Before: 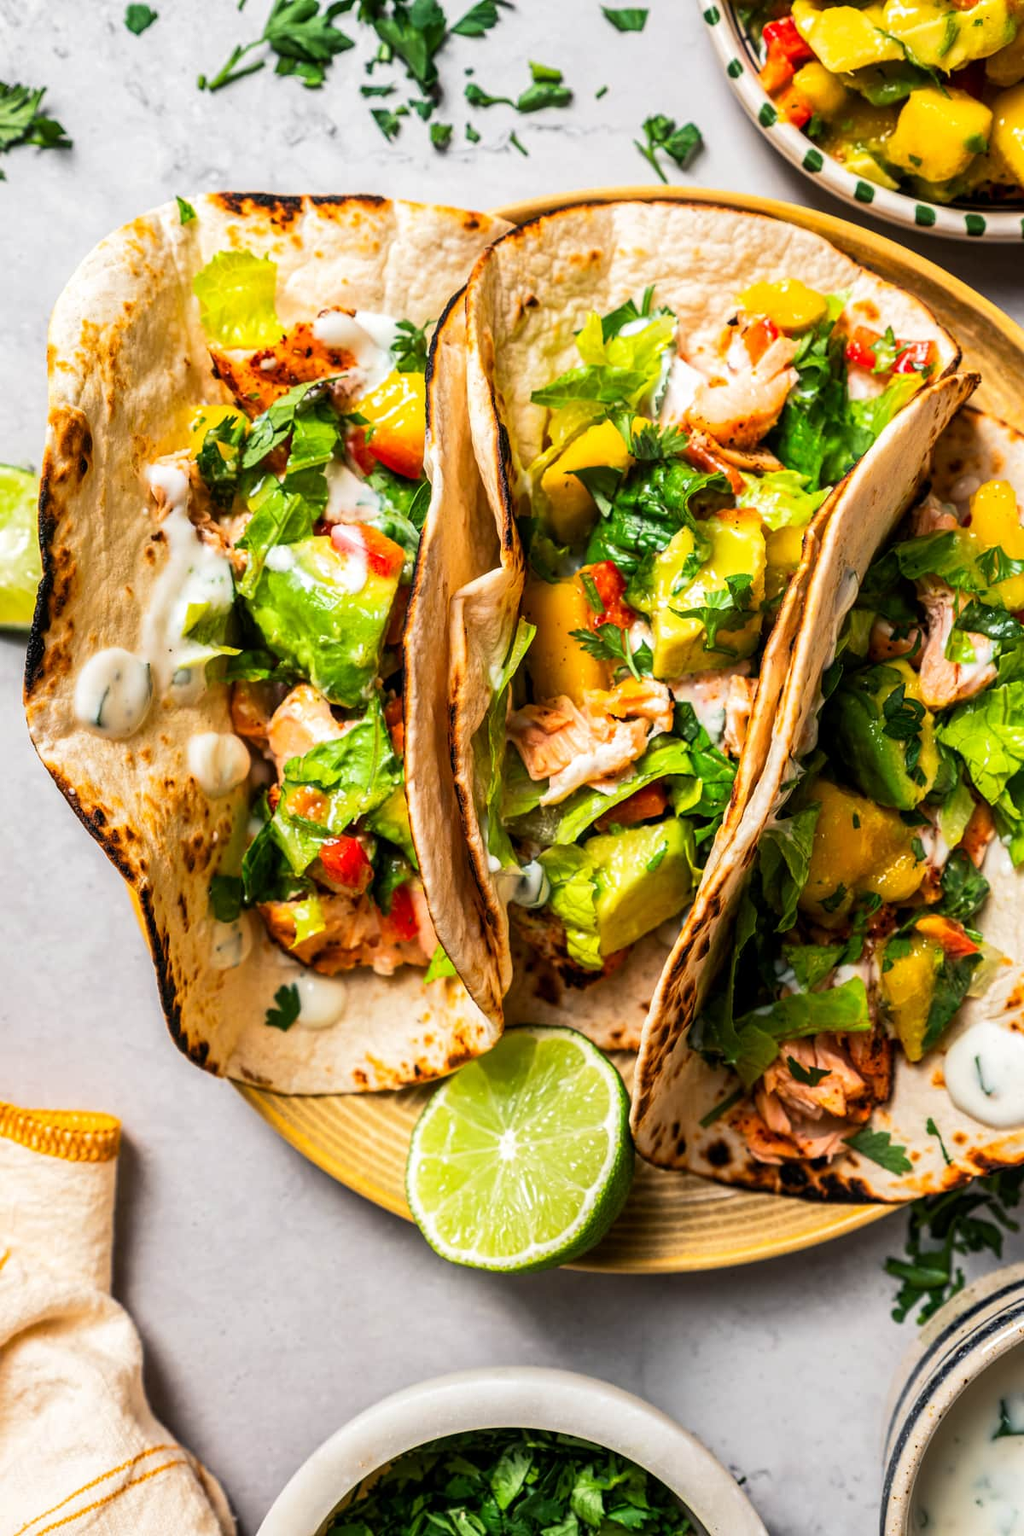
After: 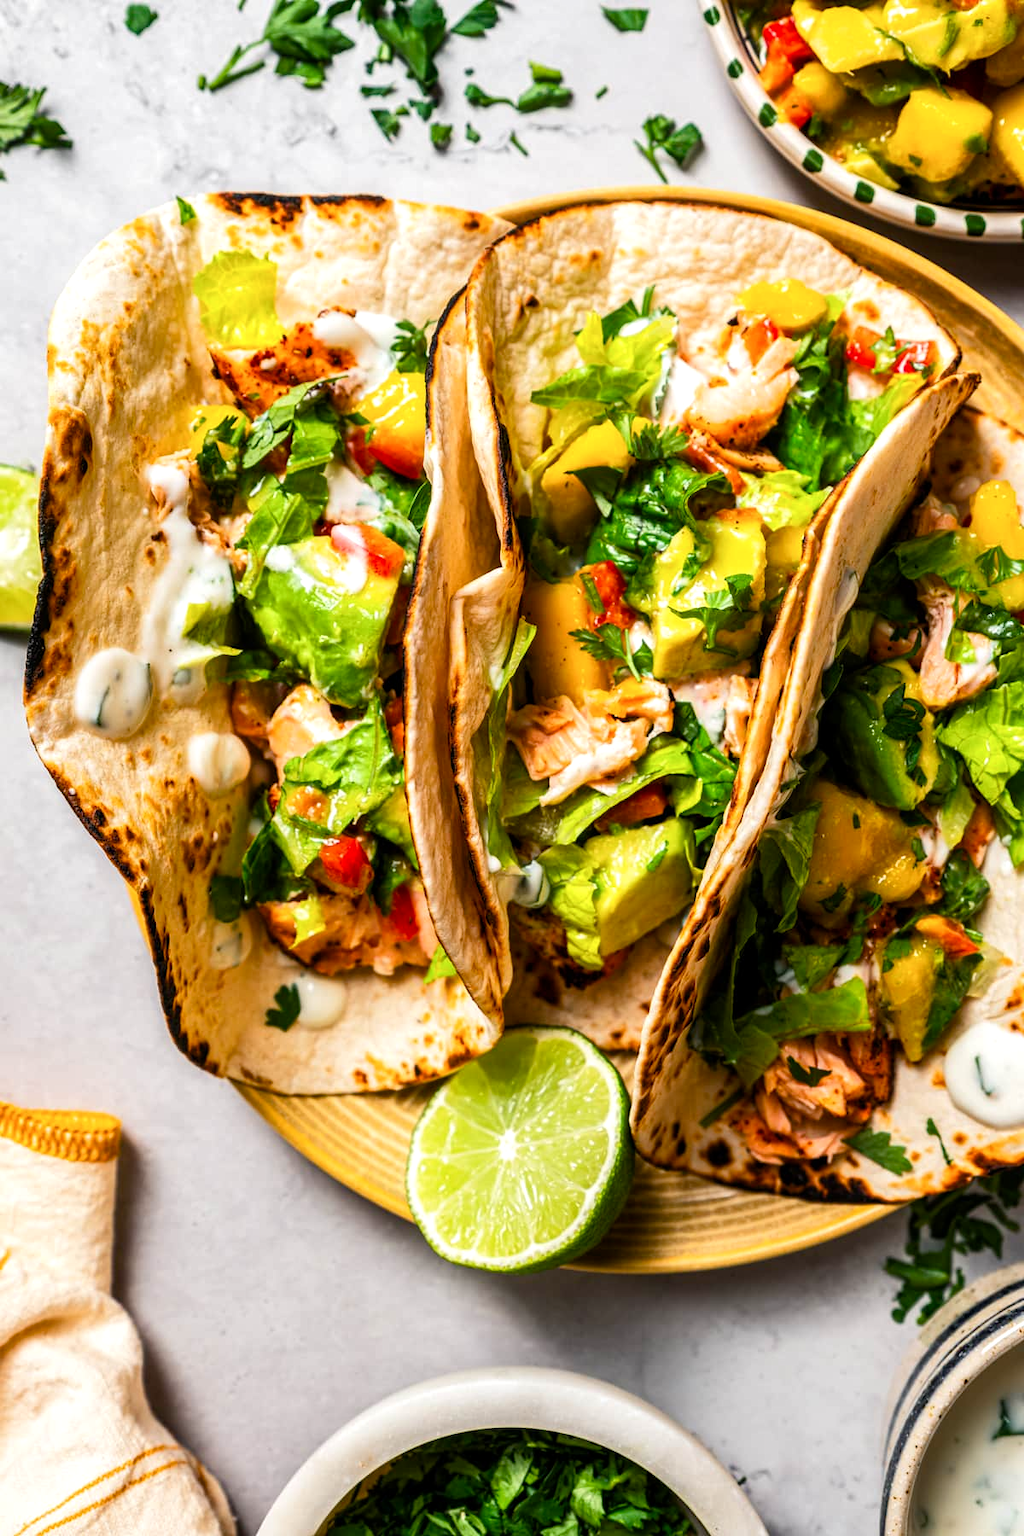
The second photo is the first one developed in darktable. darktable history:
color balance rgb: perceptual saturation grading › global saturation 15.809%, perceptual saturation grading › highlights -19.192%, perceptual saturation grading › shadows 19.673%, contrast 5.526%
